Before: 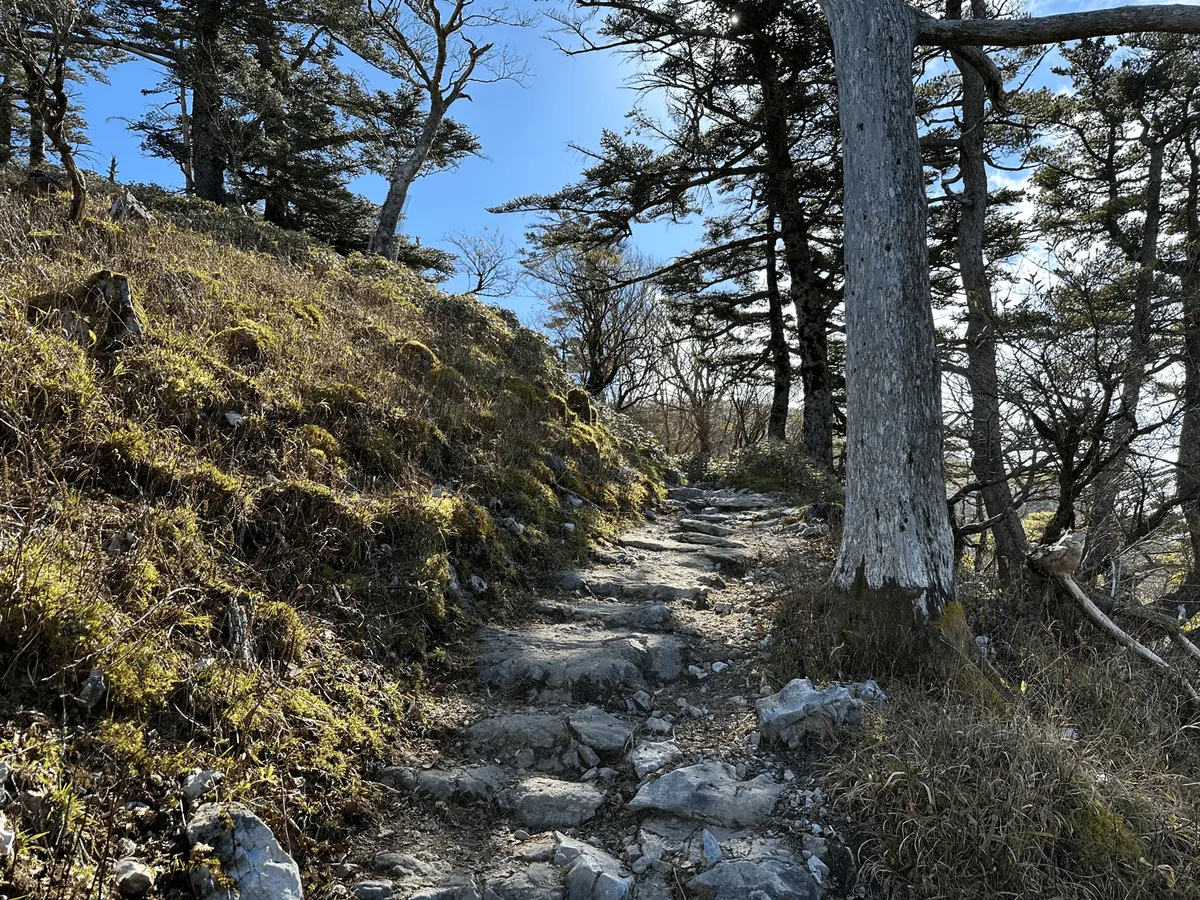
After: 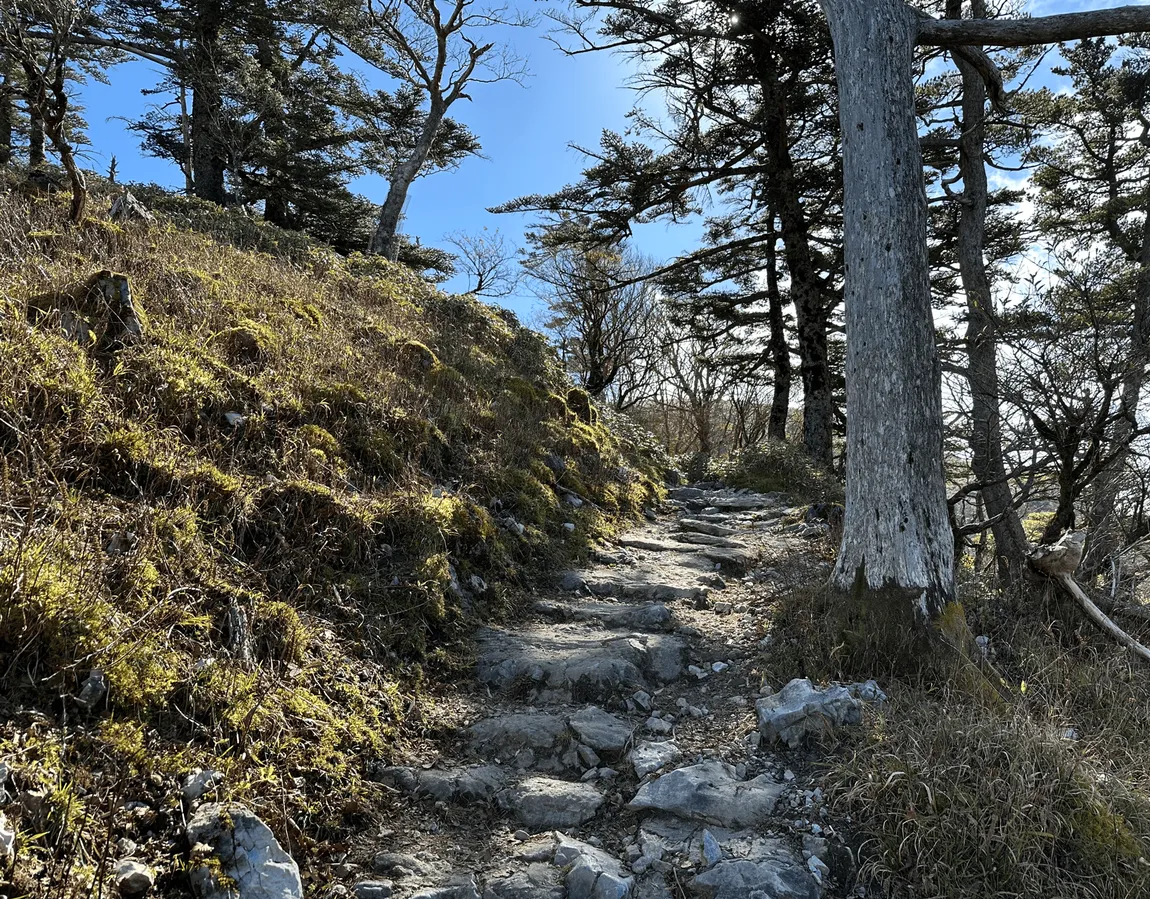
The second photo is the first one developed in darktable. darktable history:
tone equalizer: -8 EV 0.06 EV, smoothing diameter 25%, edges refinement/feathering 10, preserve details guided filter
color balance rgb: on, module defaults
crop: right 4.126%, bottom 0.031%
